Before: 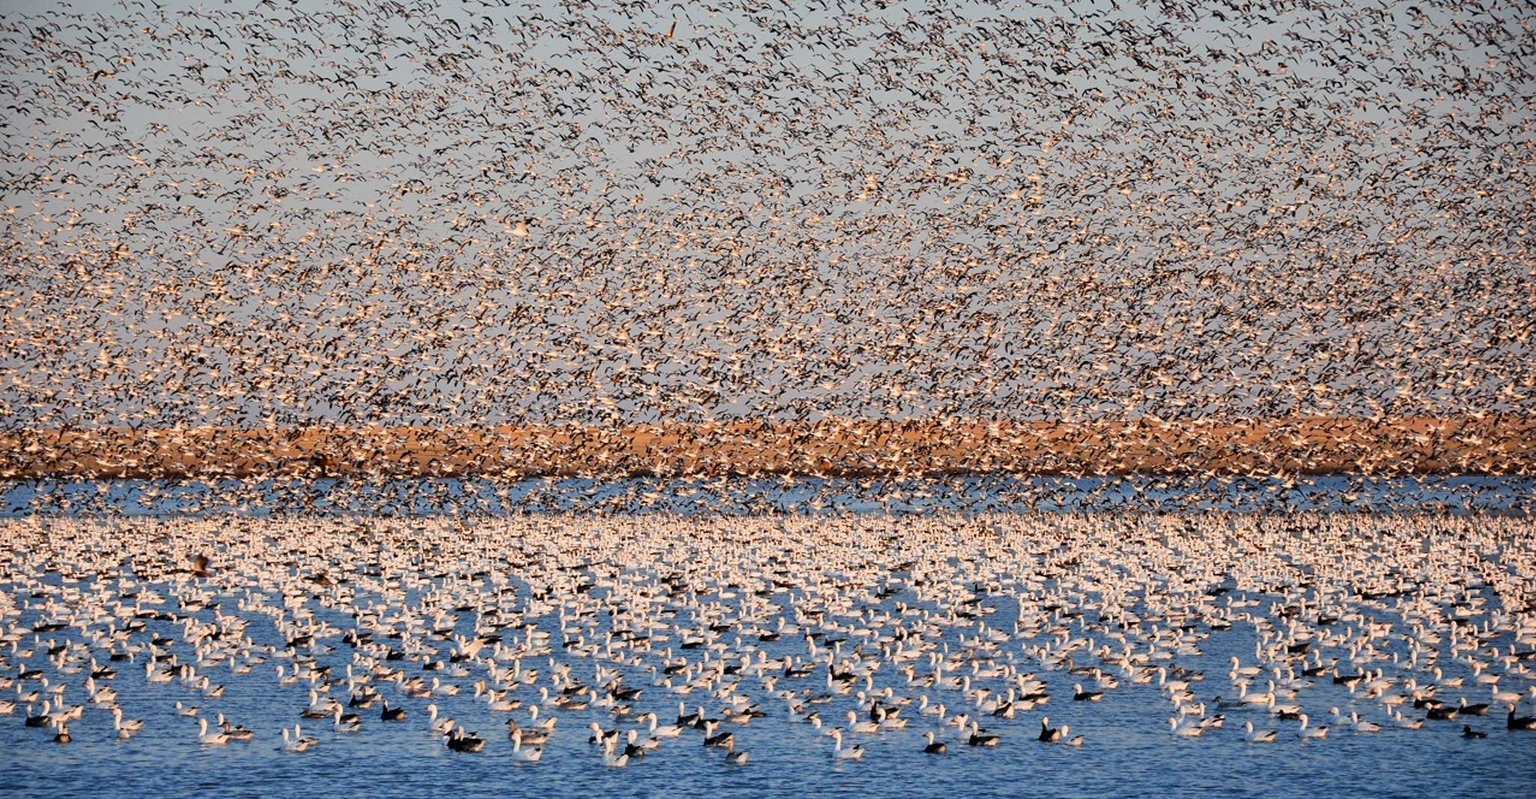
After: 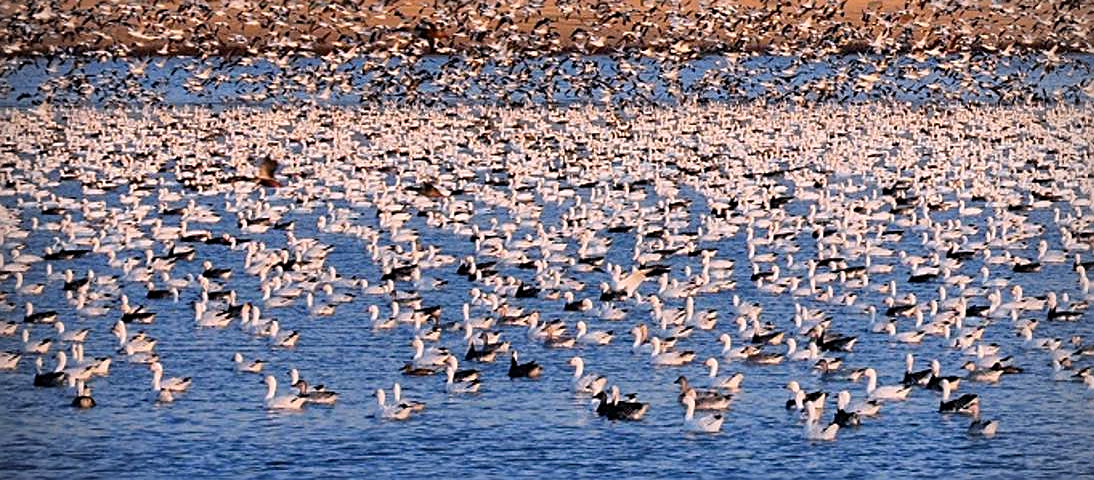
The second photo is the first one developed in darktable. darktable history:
crop and rotate: top 54.778%, right 46.61%, bottom 0.159%
color balance rgb: shadows lift › chroma 1.41%, shadows lift › hue 260°, power › chroma 0.5%, power › hue 260°, highlights gain › chroma 1%, highlights gain › hue 27°, saturation formula JzAzBz (2021)
vignetting: on, module defaults
sharpen: on, module defaults
white balance: red 0.984, blue 1.059
